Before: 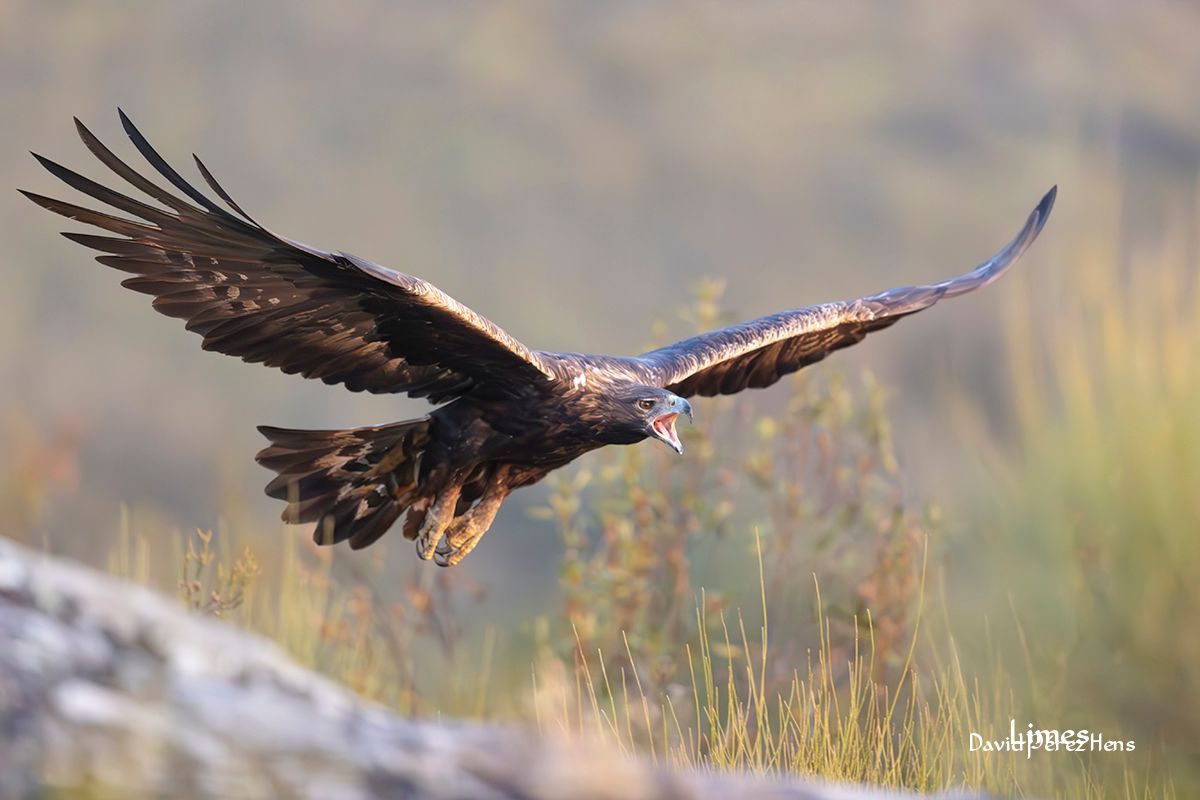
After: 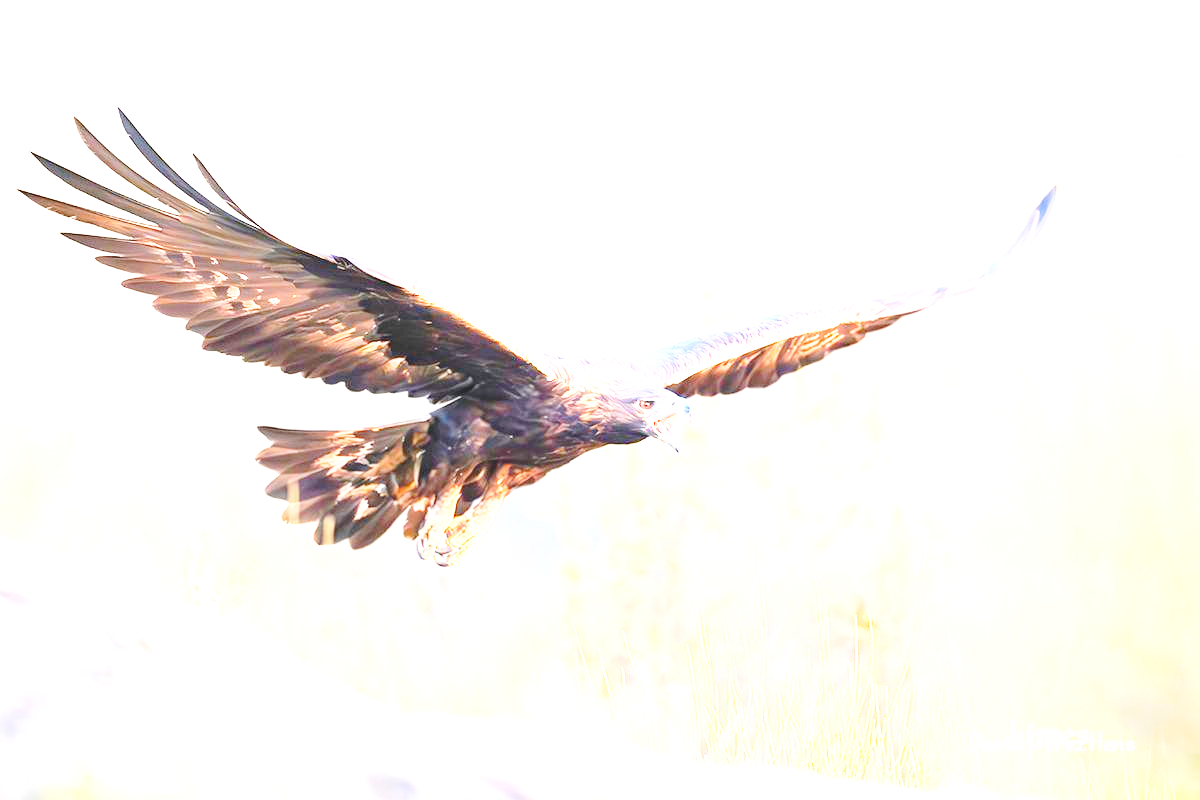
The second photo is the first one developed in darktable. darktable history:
contrast brightness saturation: brightness 0.09, saturation 0.19
base curve: curves: ch0 [(0, 0) (0.028, 0.03) (0.121, 0.232) (0.46, 0.748) (0.859, 0.968) (1, 1)], preserve colors none
exposure: black level correction 0, exposure 2.327 EV, compensate exposure bias true, compensate highlight preservation false
